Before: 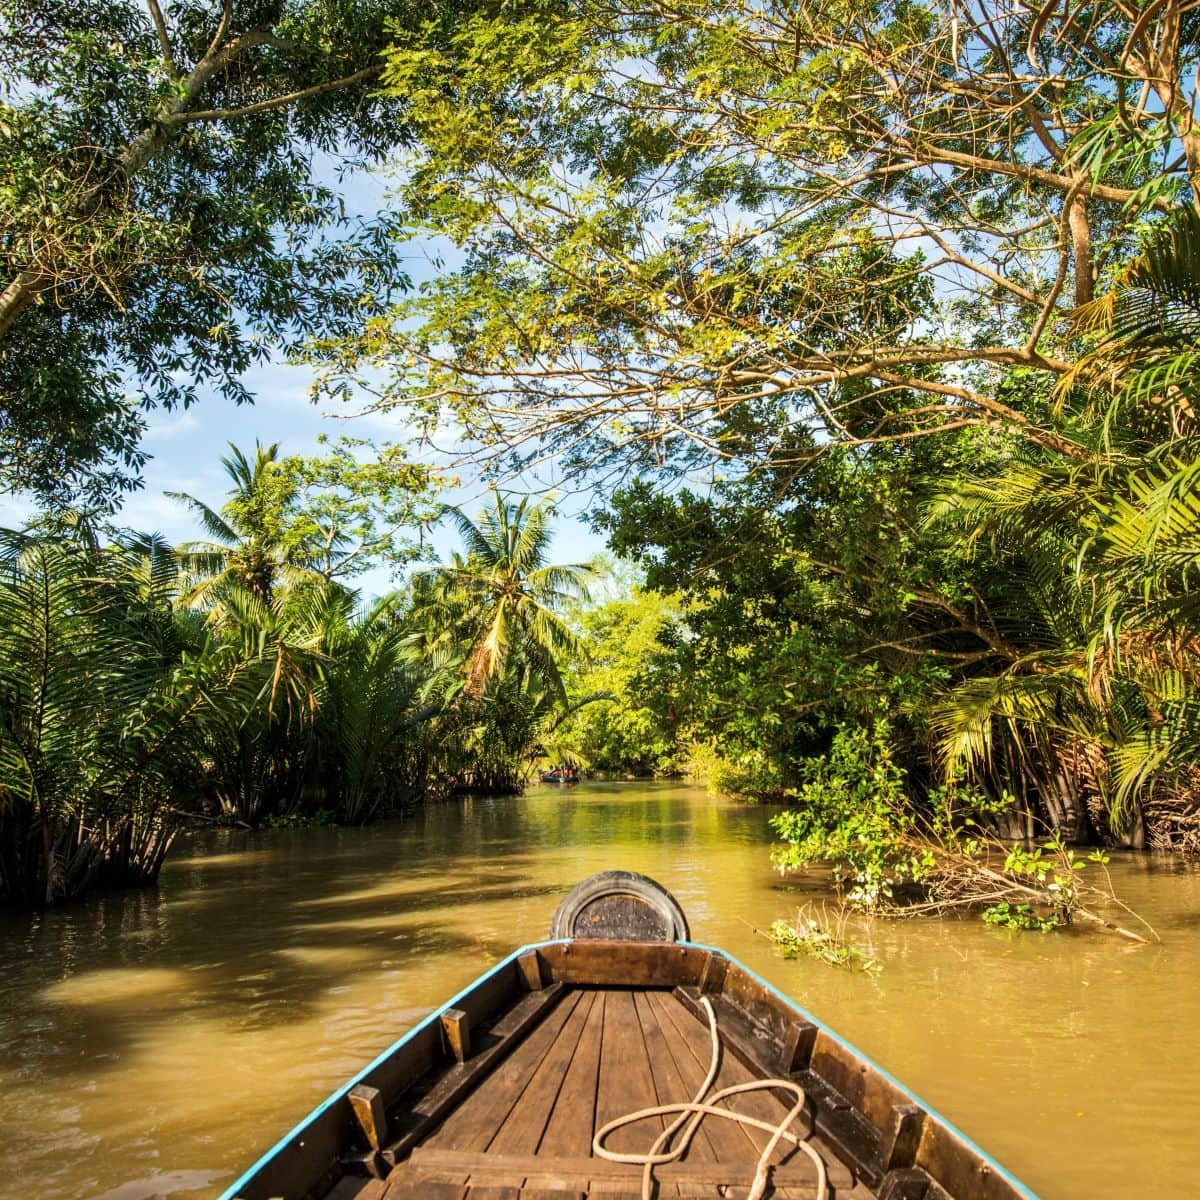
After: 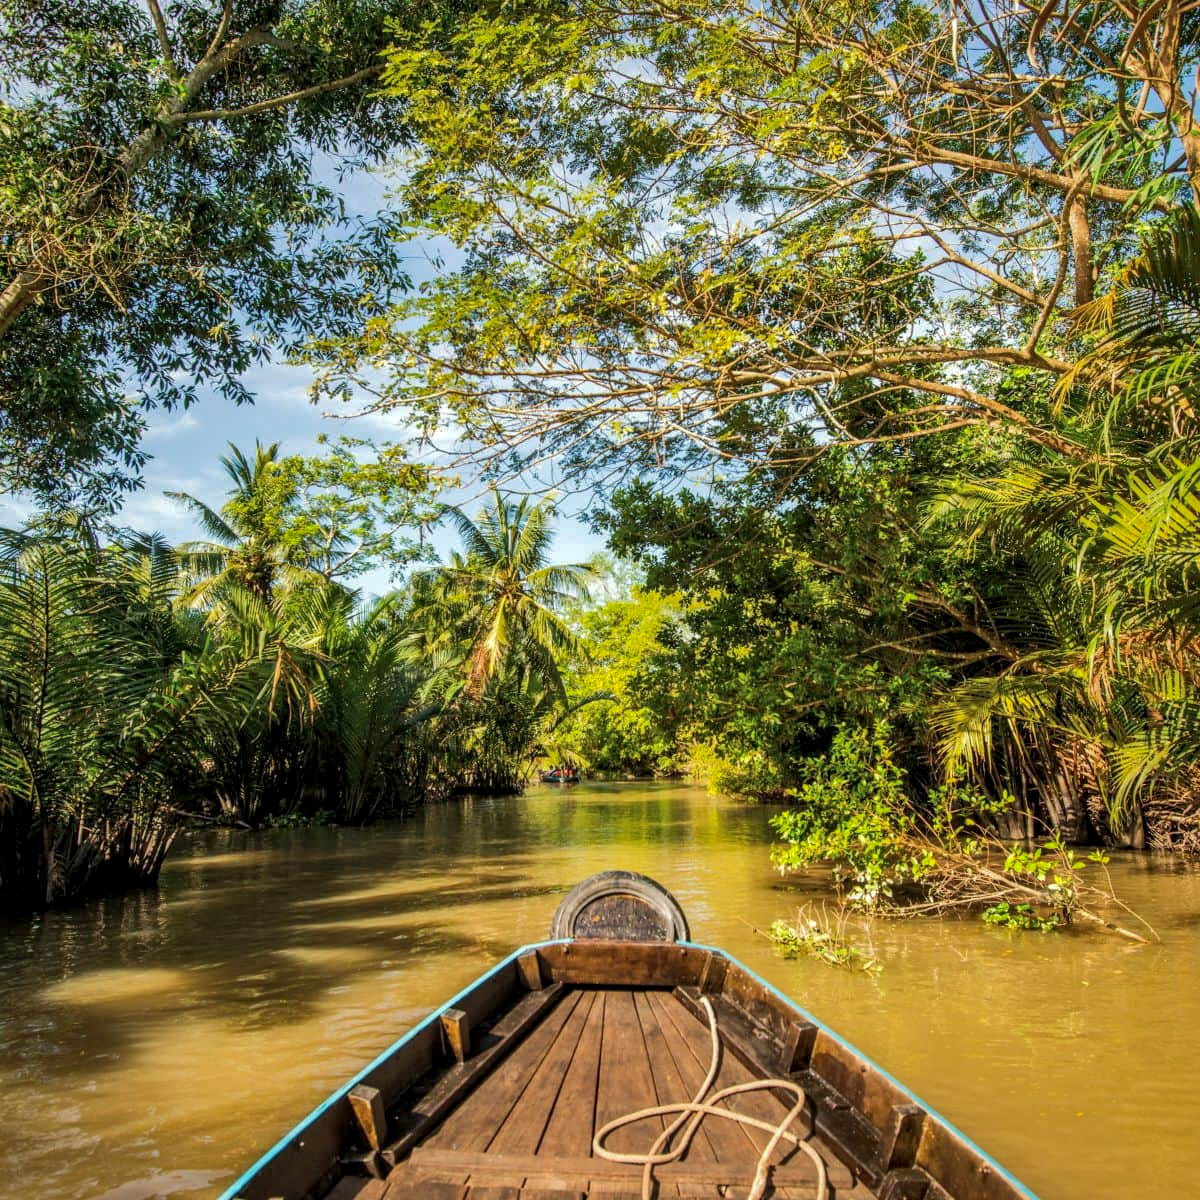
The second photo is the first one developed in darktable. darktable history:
local contrast: on, module defaults
shadows and highlights: shadows 40.24, highlights -59.88
